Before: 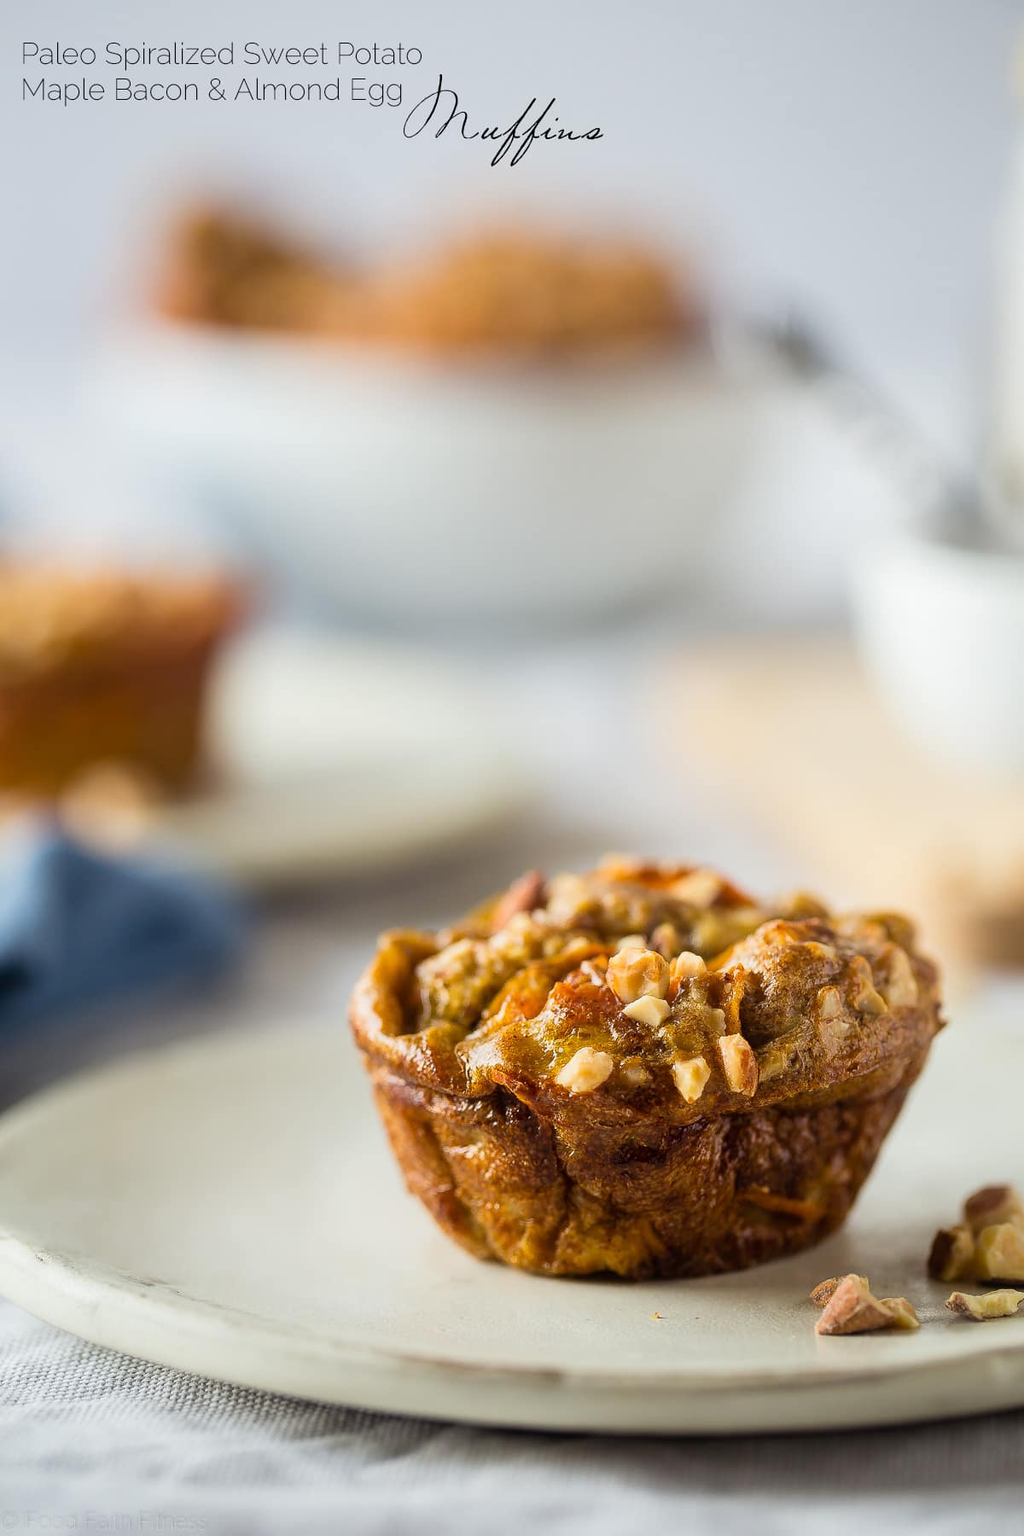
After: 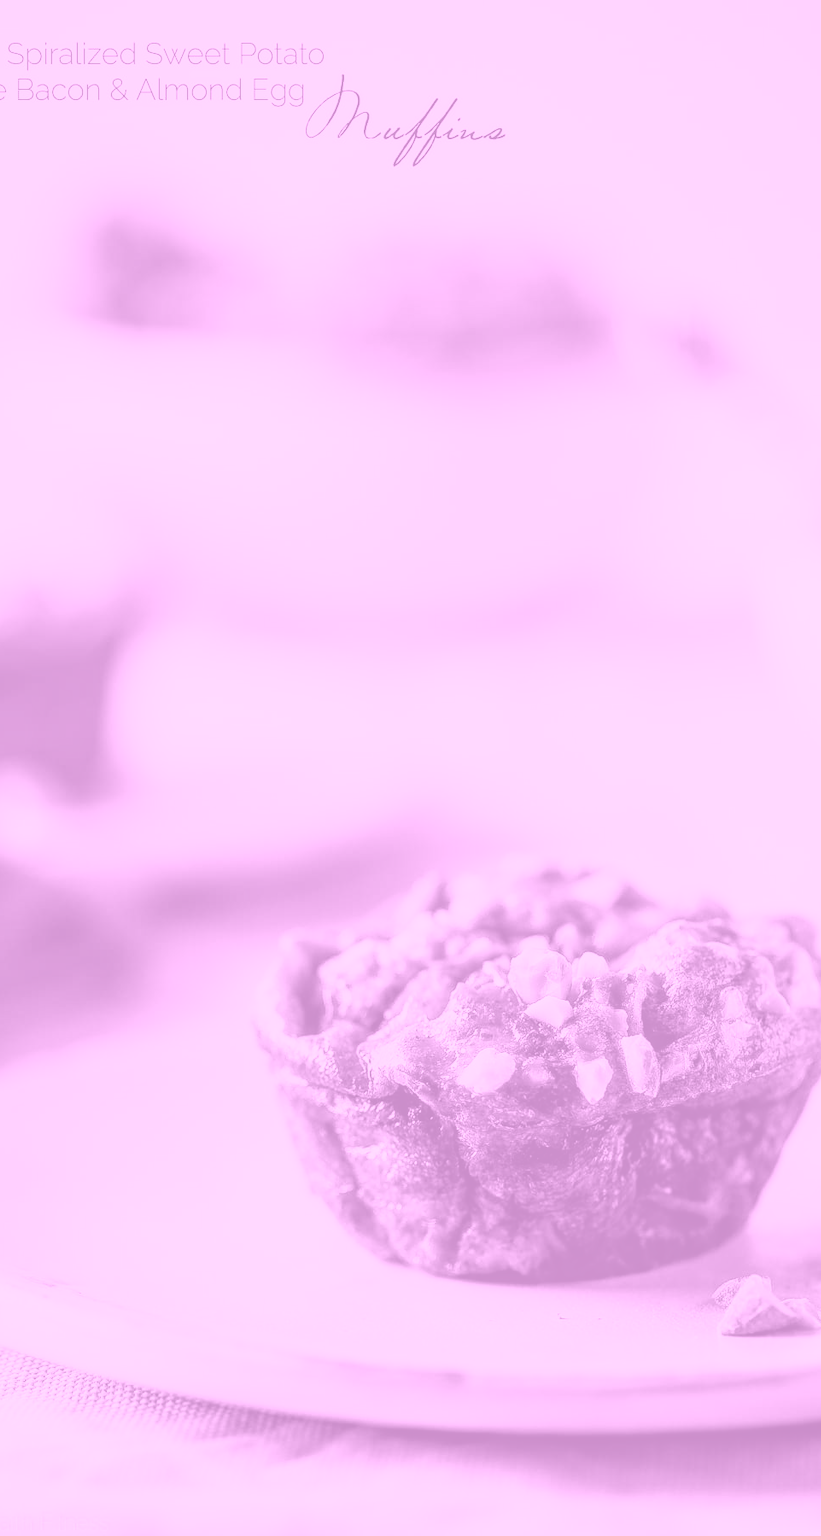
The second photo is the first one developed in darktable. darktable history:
crop and rotate: left 9.597%, right 10.195%
sigmoid: contrast 1.7, skew -0.2, preserve hue 0%, red attenuation 0.1, red rotation 0.035, green attenuation 0.1, green rotation -0.017, blue attenuation 0.15, blue rotation -0.052, base primaries Rec2020
colorize: hue 331.2°, saturation 69%, source mix 30.28%, lightness 69.02%, version 1
local contrast: detail 130%
